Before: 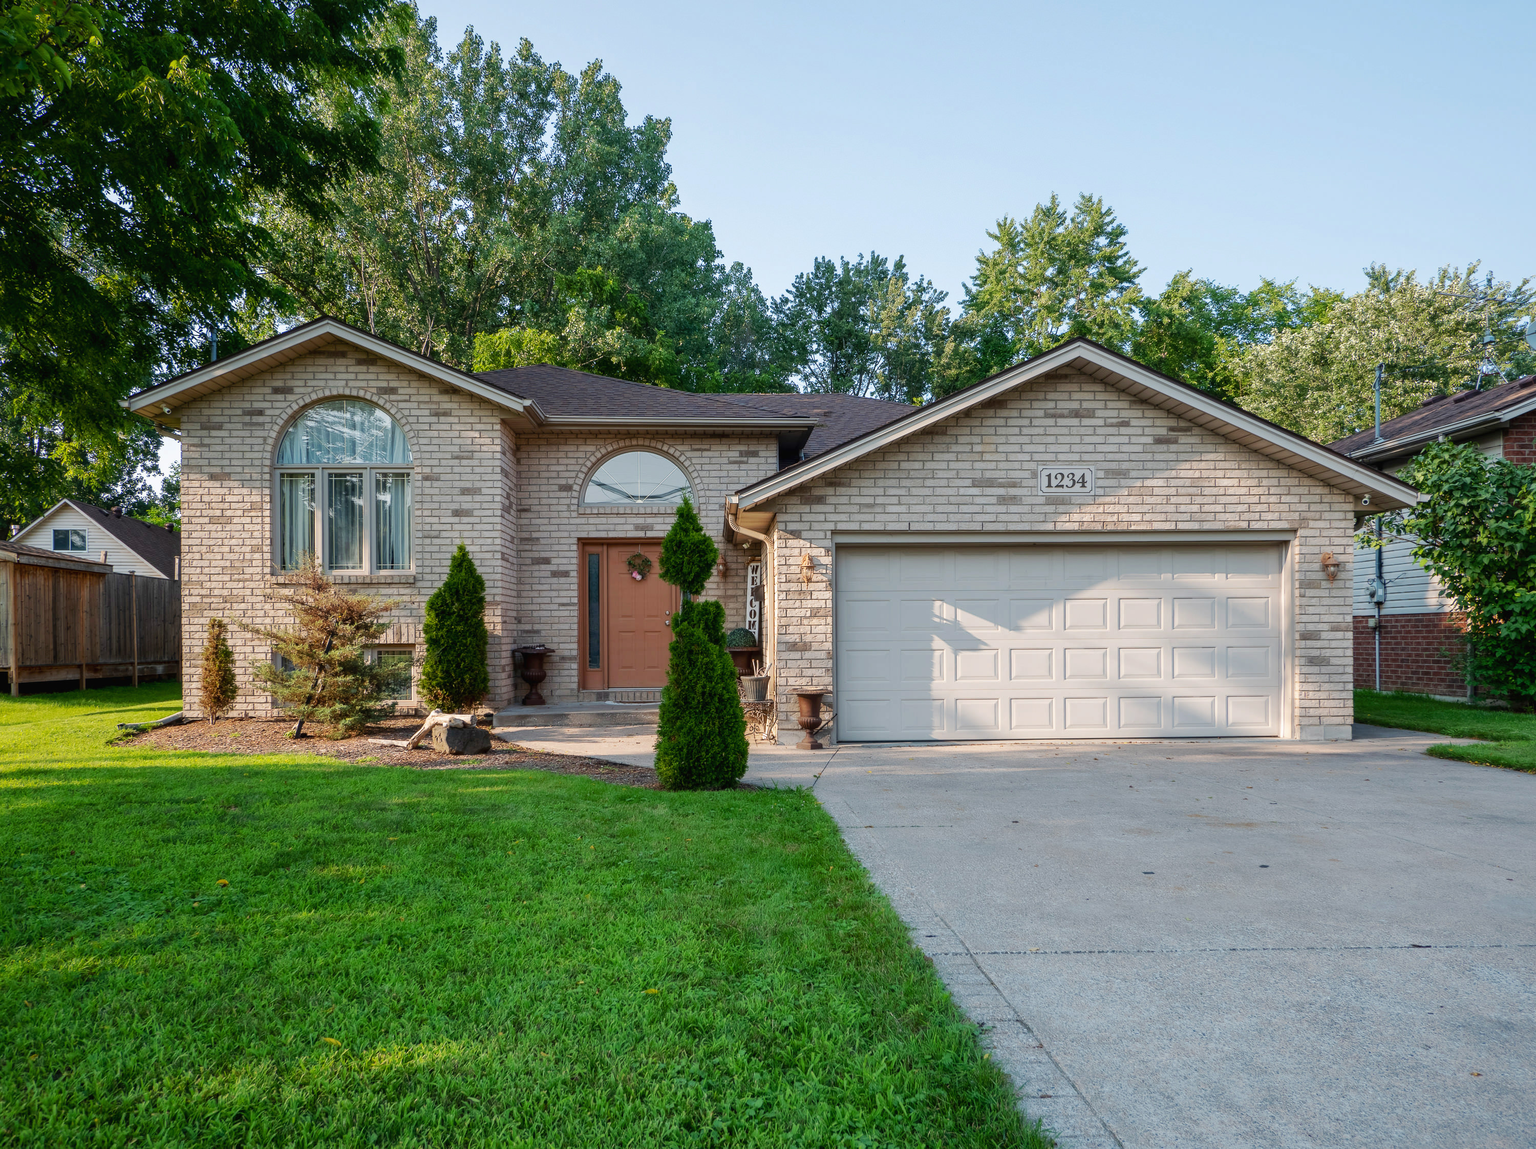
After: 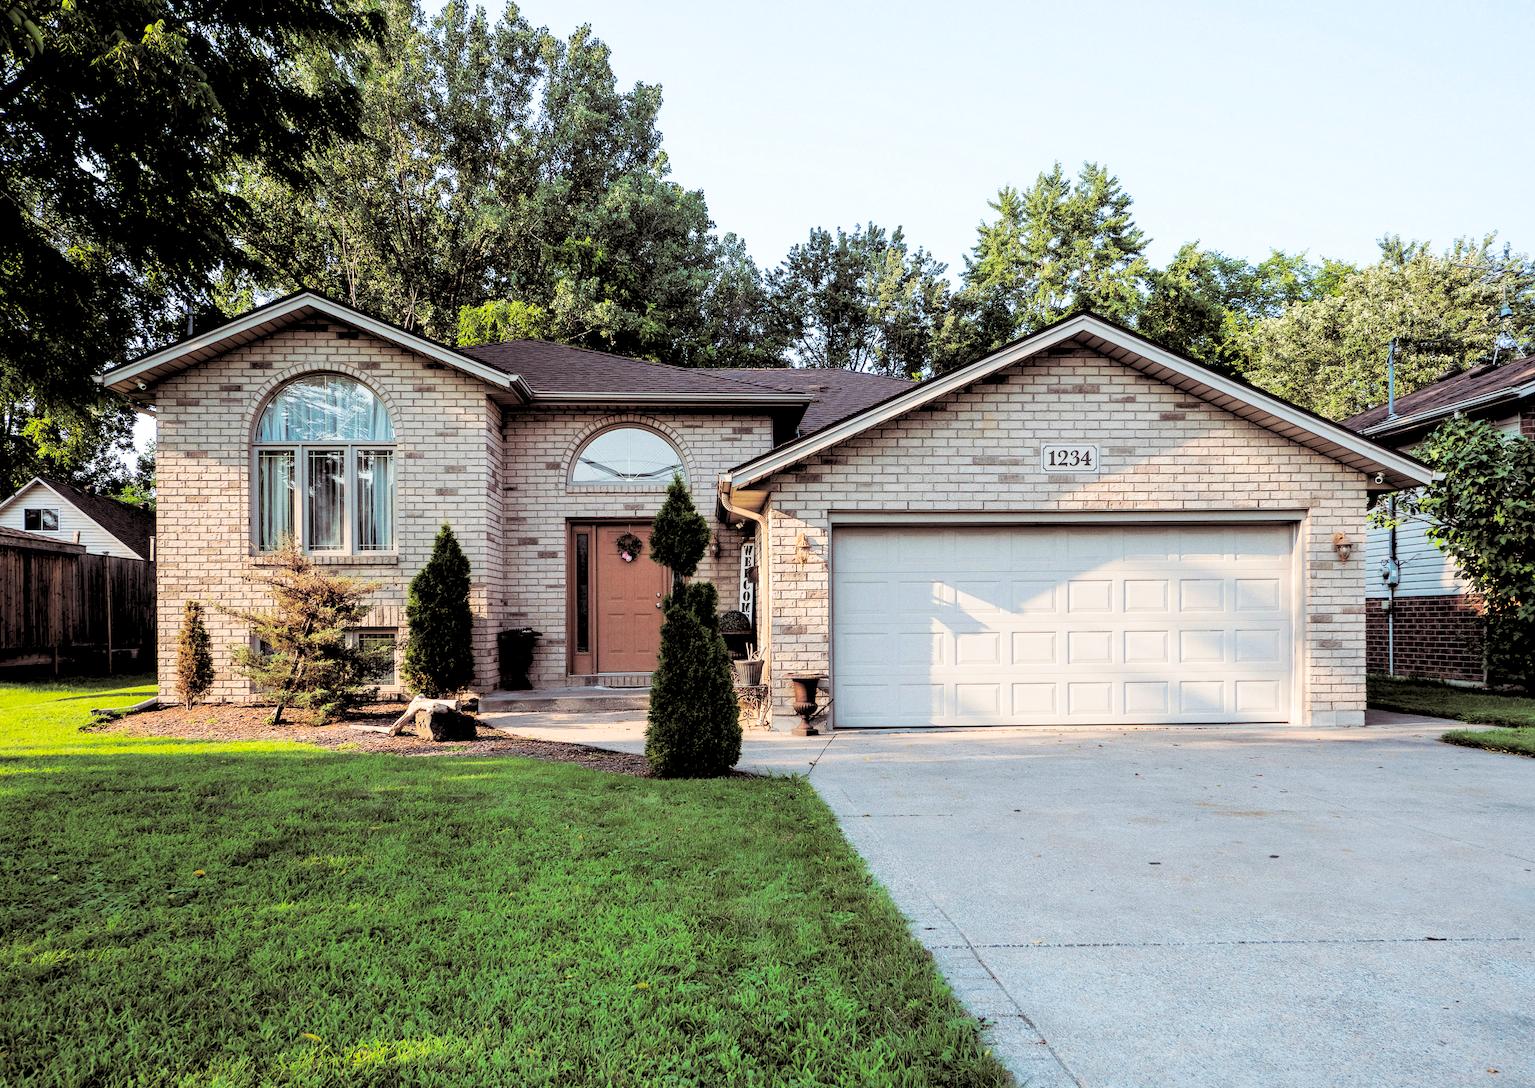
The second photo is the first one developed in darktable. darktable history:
rgb levels: levels [[0.029, 0.461, 0.922], [0, 0.5, 1], [0, 0.5, 1]]
contrast brightness saturation: contrast 0.2, brightness 0.16, saturation 0.22
split-toning: shadows › saturation 0.24, highlights › hue 54°, highlights › saturation 0.24
grain: coarseness 0.47 ISO
crop: left 1.964%, top 3.251%, right 1.122%, bottom 4.933%
